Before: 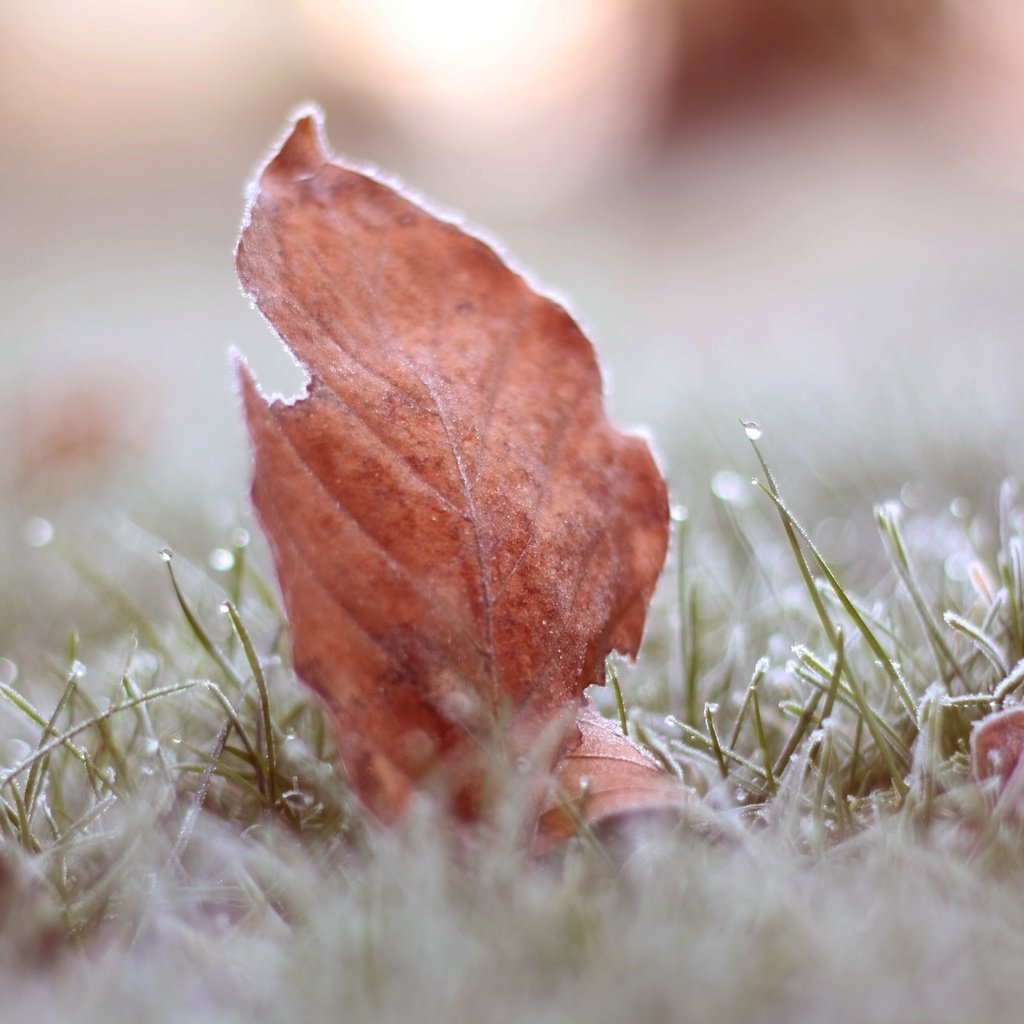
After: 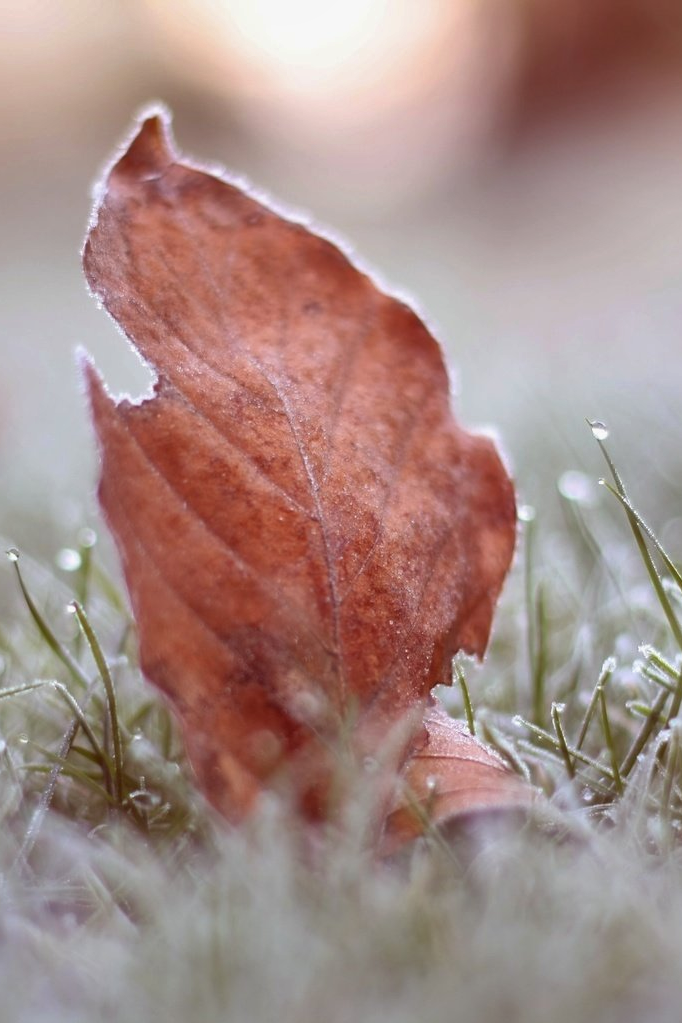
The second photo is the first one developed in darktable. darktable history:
crop and rotate: left 15.008%, right 18.308%
shadows and highlights: shadows 43.74, white point adjustment -1.52, soften with gaussian
